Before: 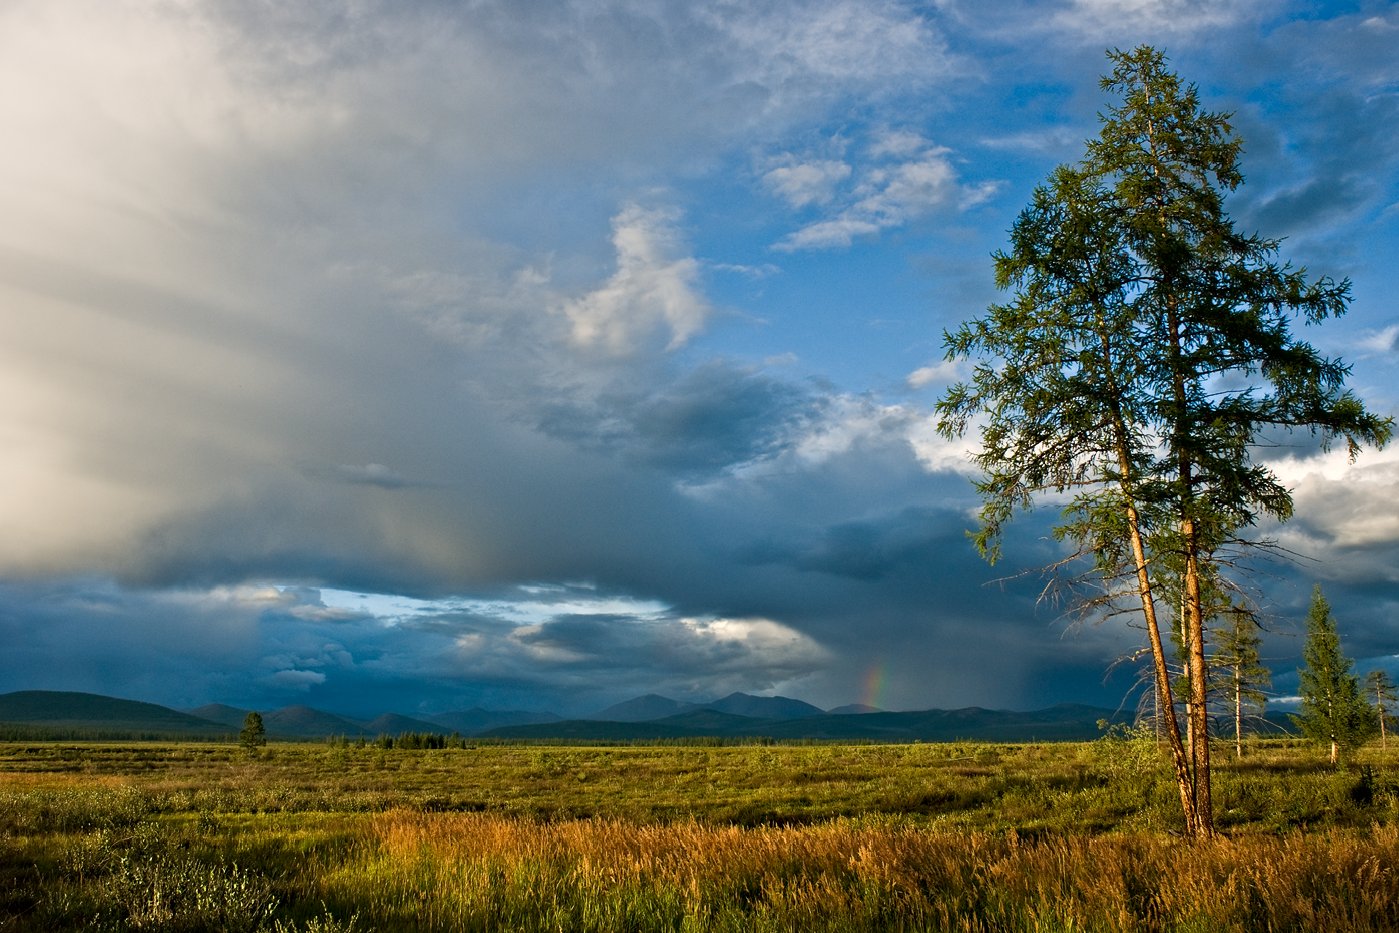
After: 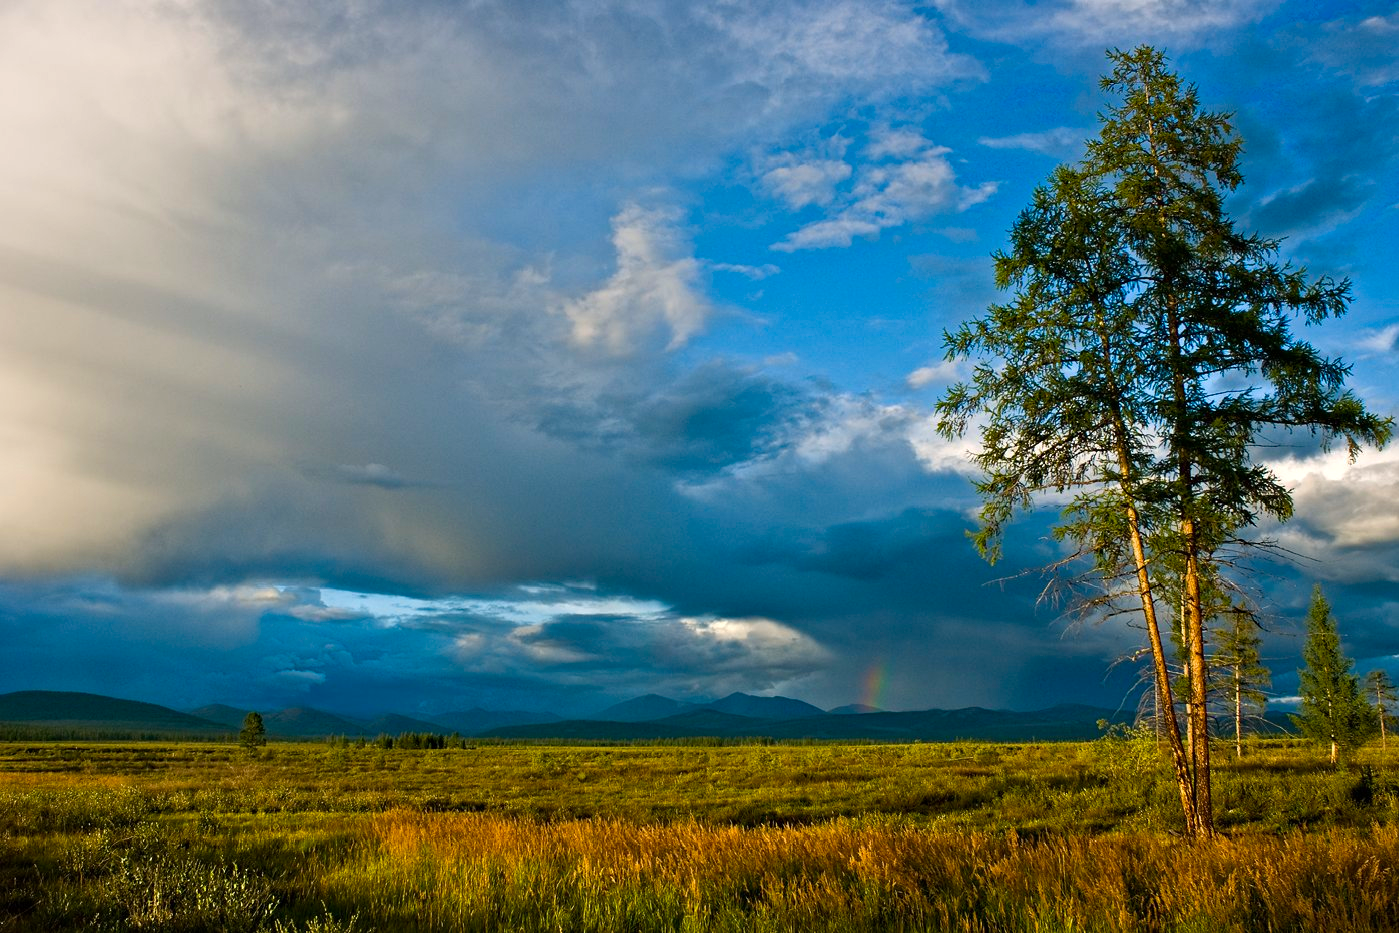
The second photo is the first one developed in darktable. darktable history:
haze removal: compatibility mode true
color balance rgb: highlights gain › chroma 0.145%, highlights gain › hue 332.91°, linear chroma grading › global chroma 15.362%, perceptual saturation grading › global saturation 0.672%, global vibrance 20%
